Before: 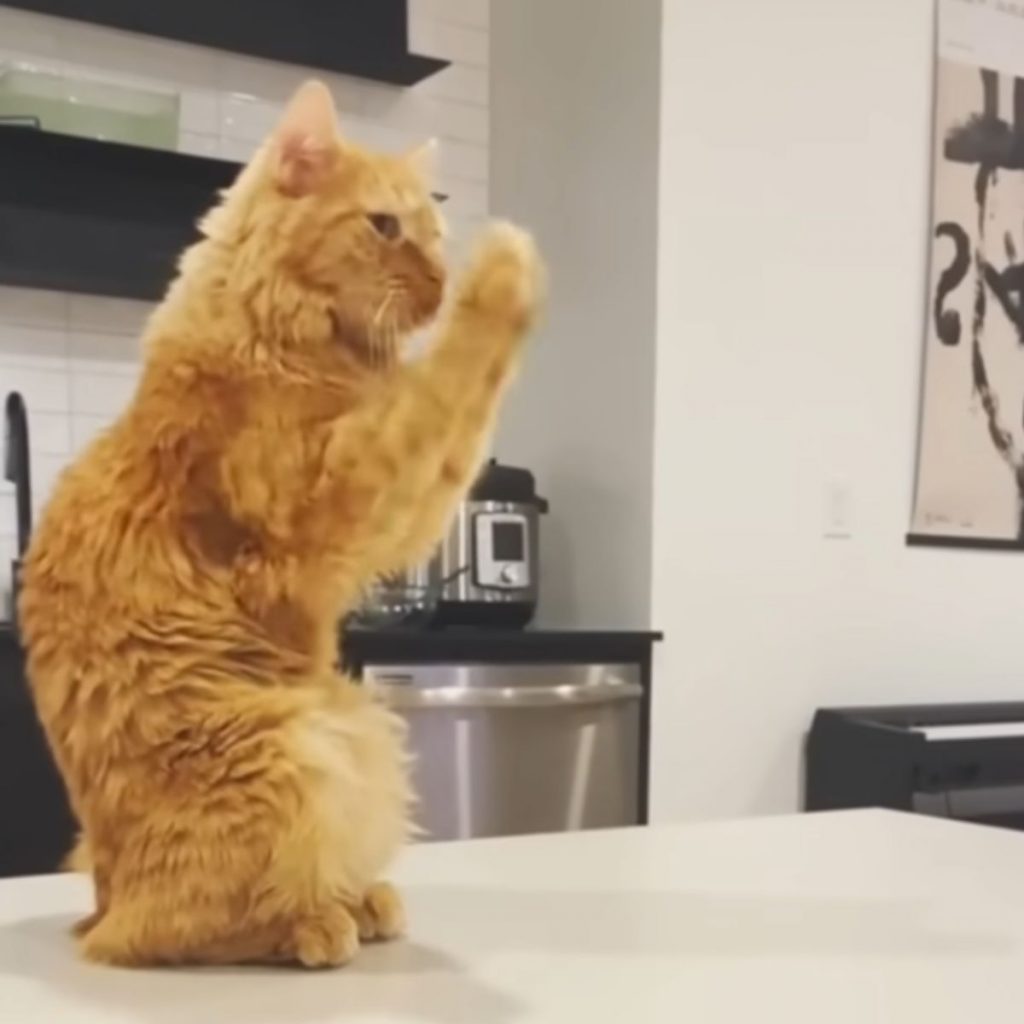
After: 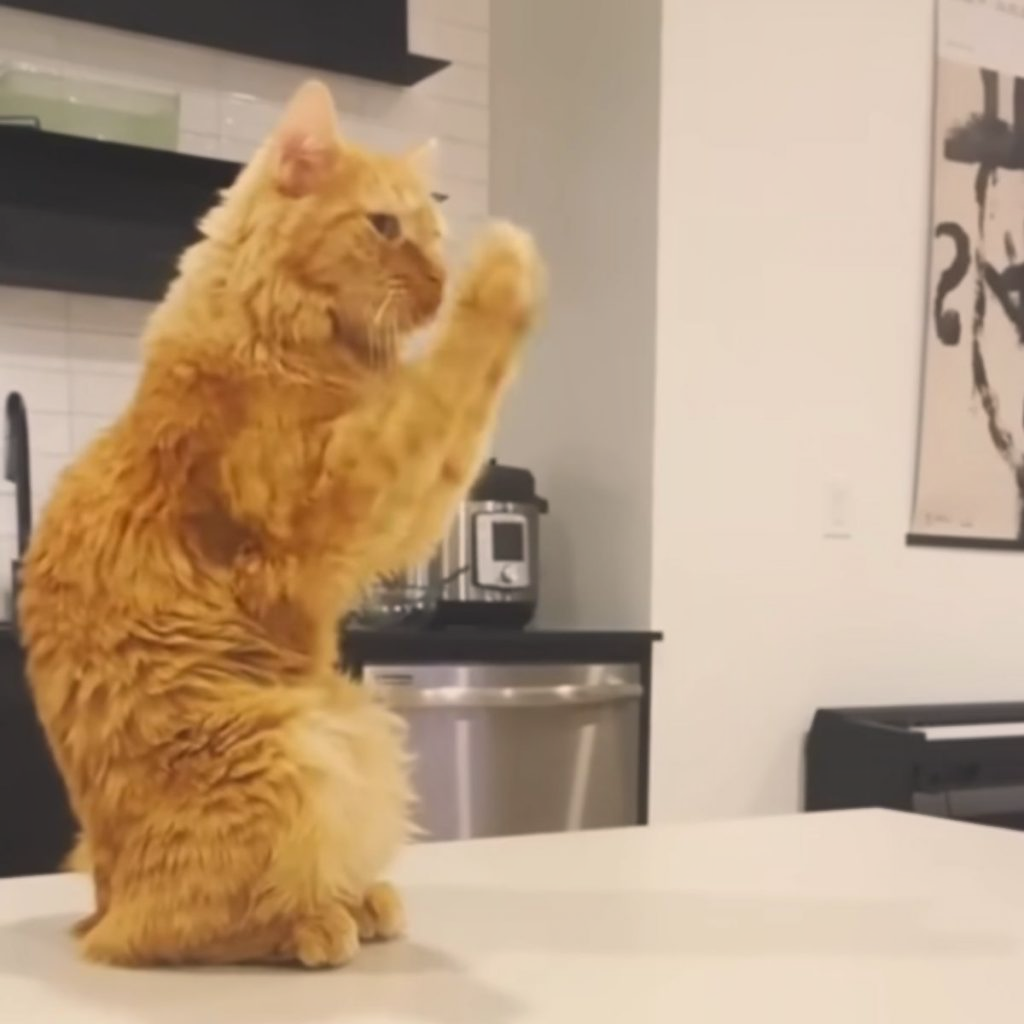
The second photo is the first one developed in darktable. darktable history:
contrast equalizer: y [[0.6 ×6], [0.55 ×6], [0 ×6], [0 ×6], [0 ×6]], mix -0.285
color correction: highlights a* 3.54, highlights b* 5.12
